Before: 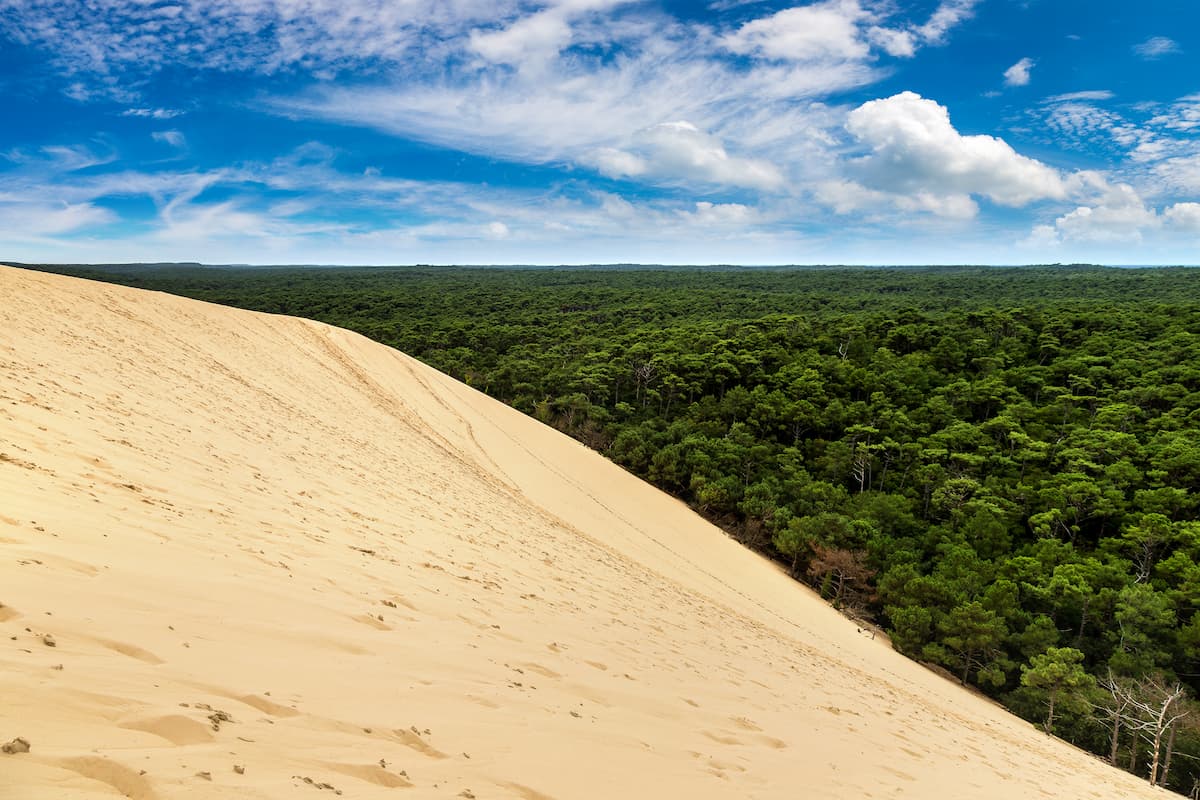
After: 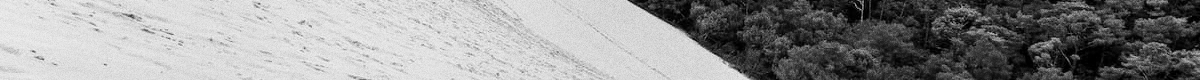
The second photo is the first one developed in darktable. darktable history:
monochrome: on, module defaults
white balance: red 0.983, blue 1.036
crop and rotate: top 59.084%, bottom 30.916%
grain: coarseness 0.09 ISO, strength 40%
